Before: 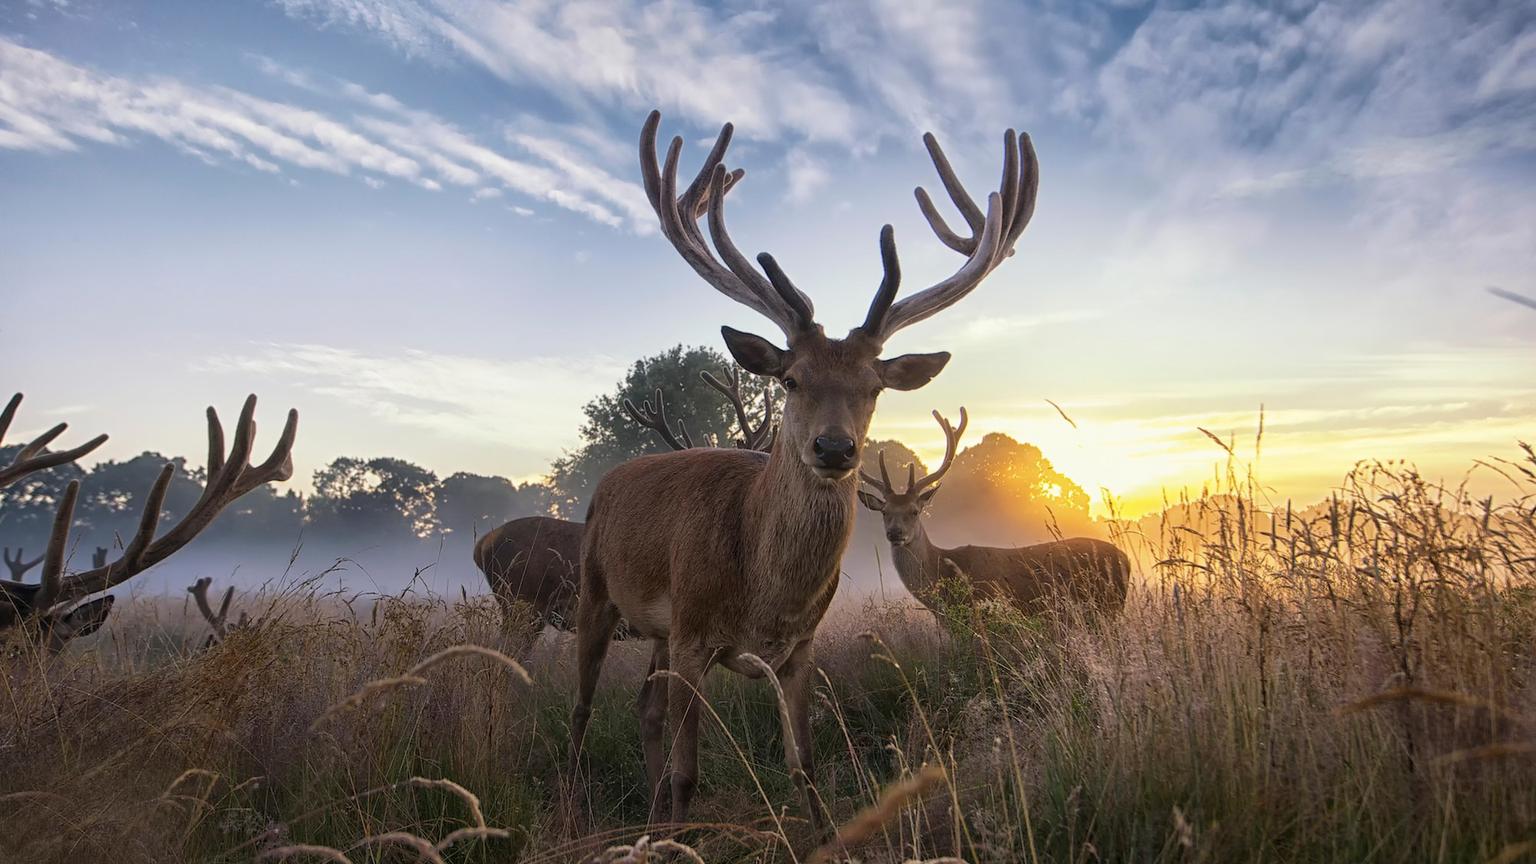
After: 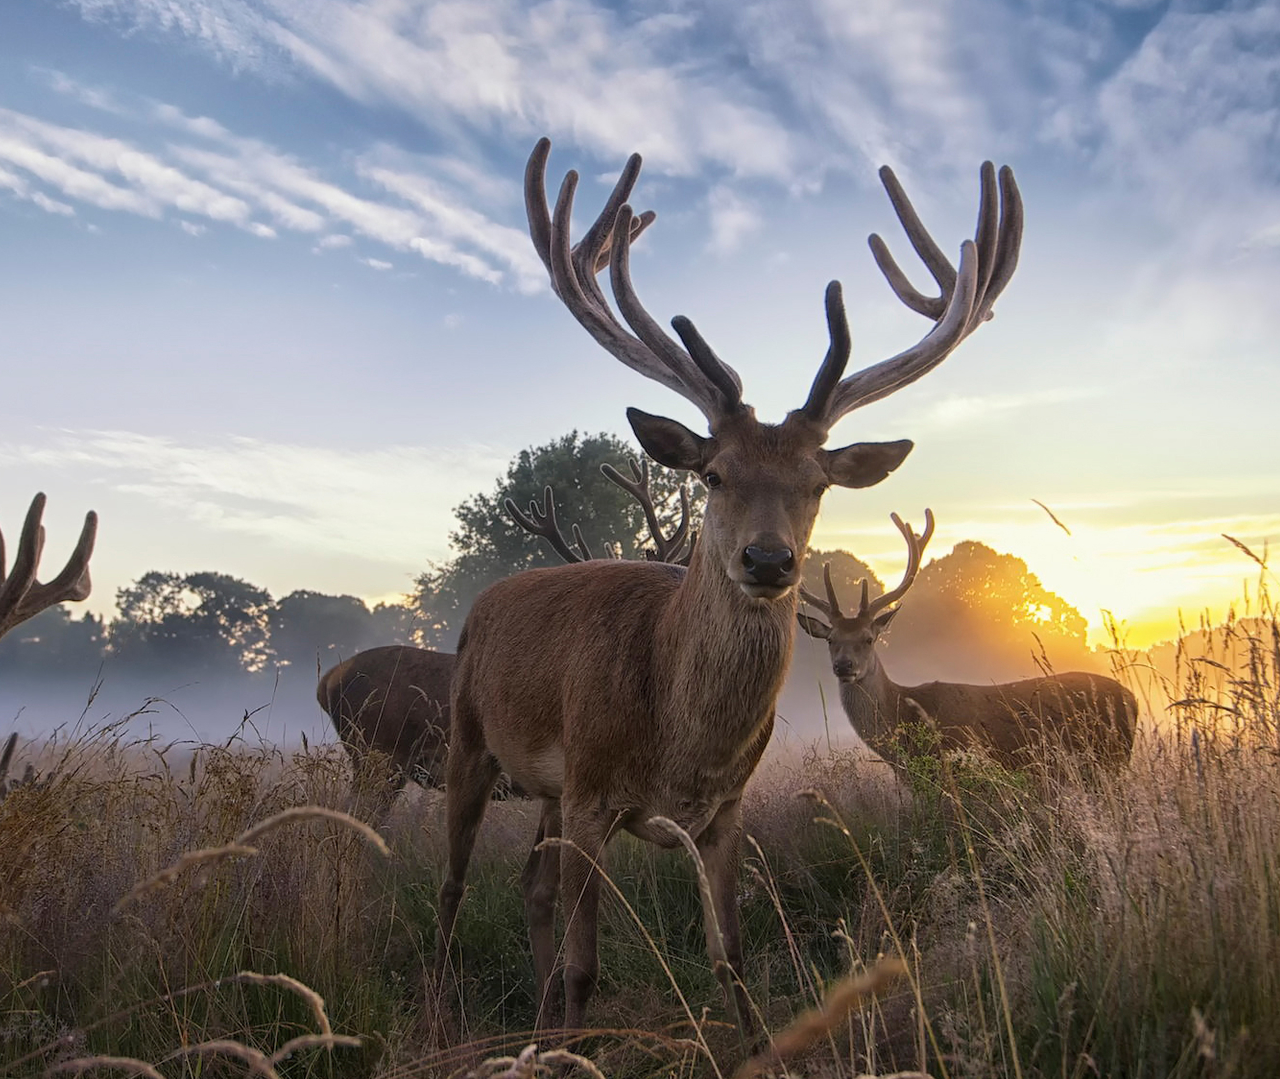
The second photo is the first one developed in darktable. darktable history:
crop and rotate: left 14.356%, right 18.97%
